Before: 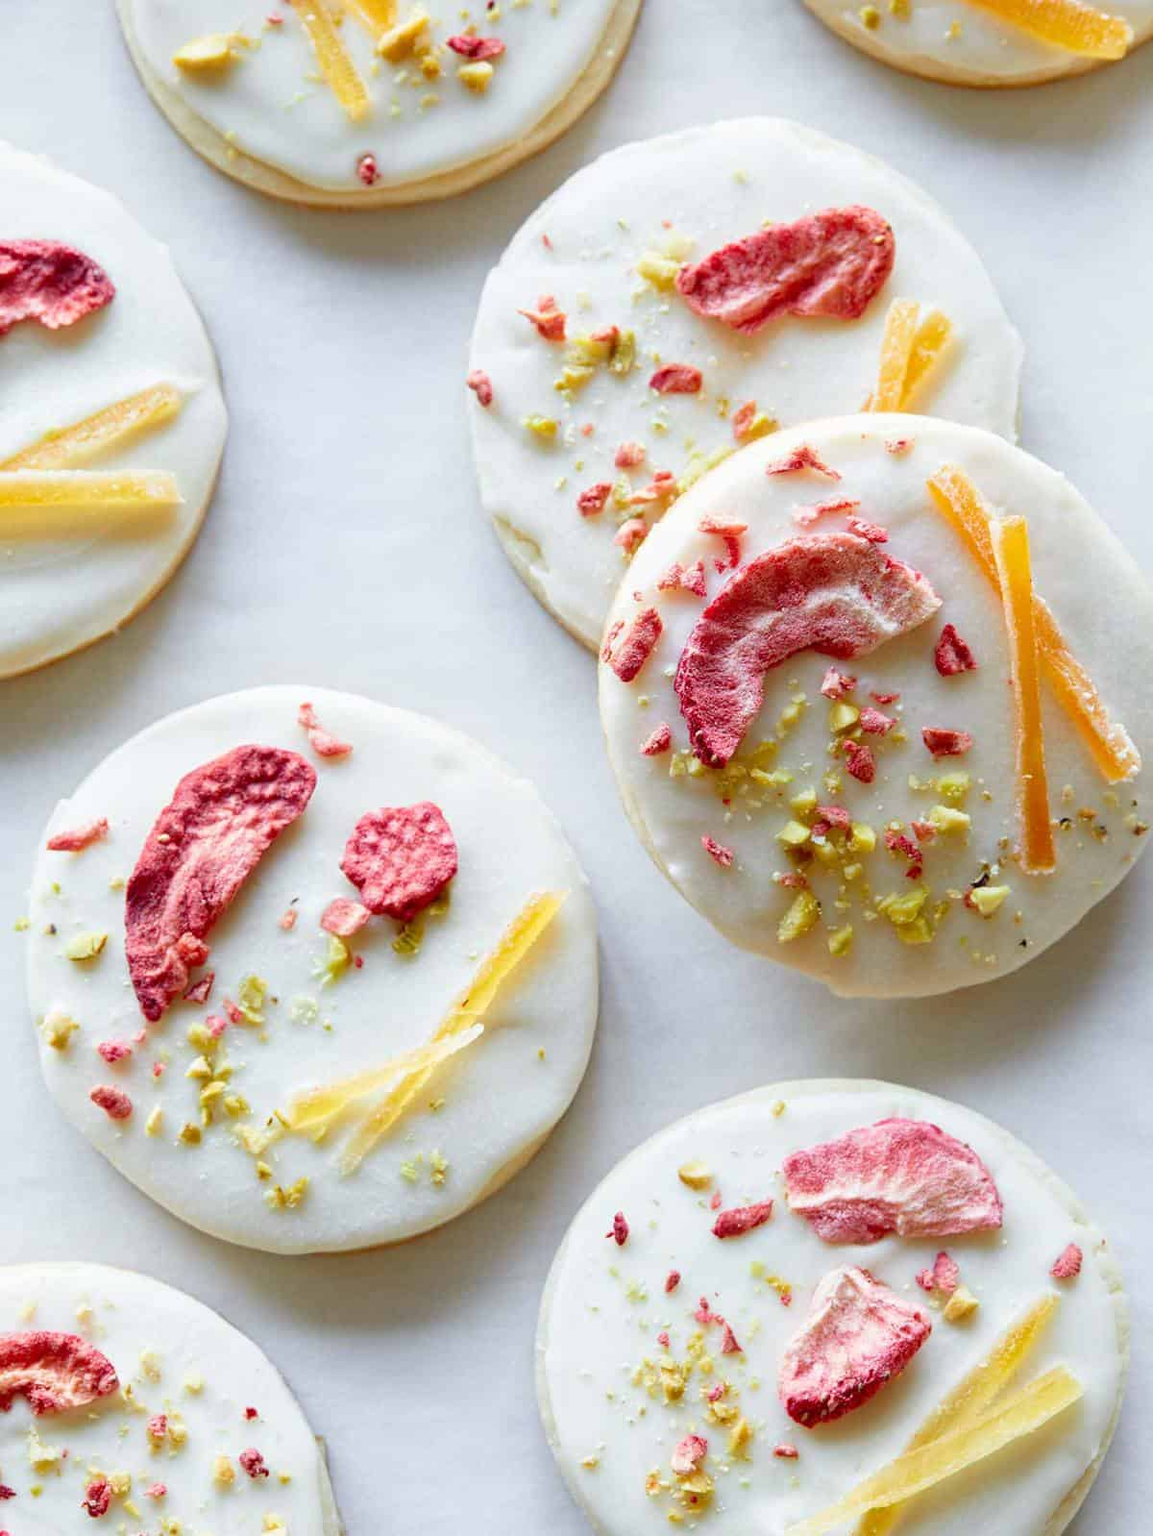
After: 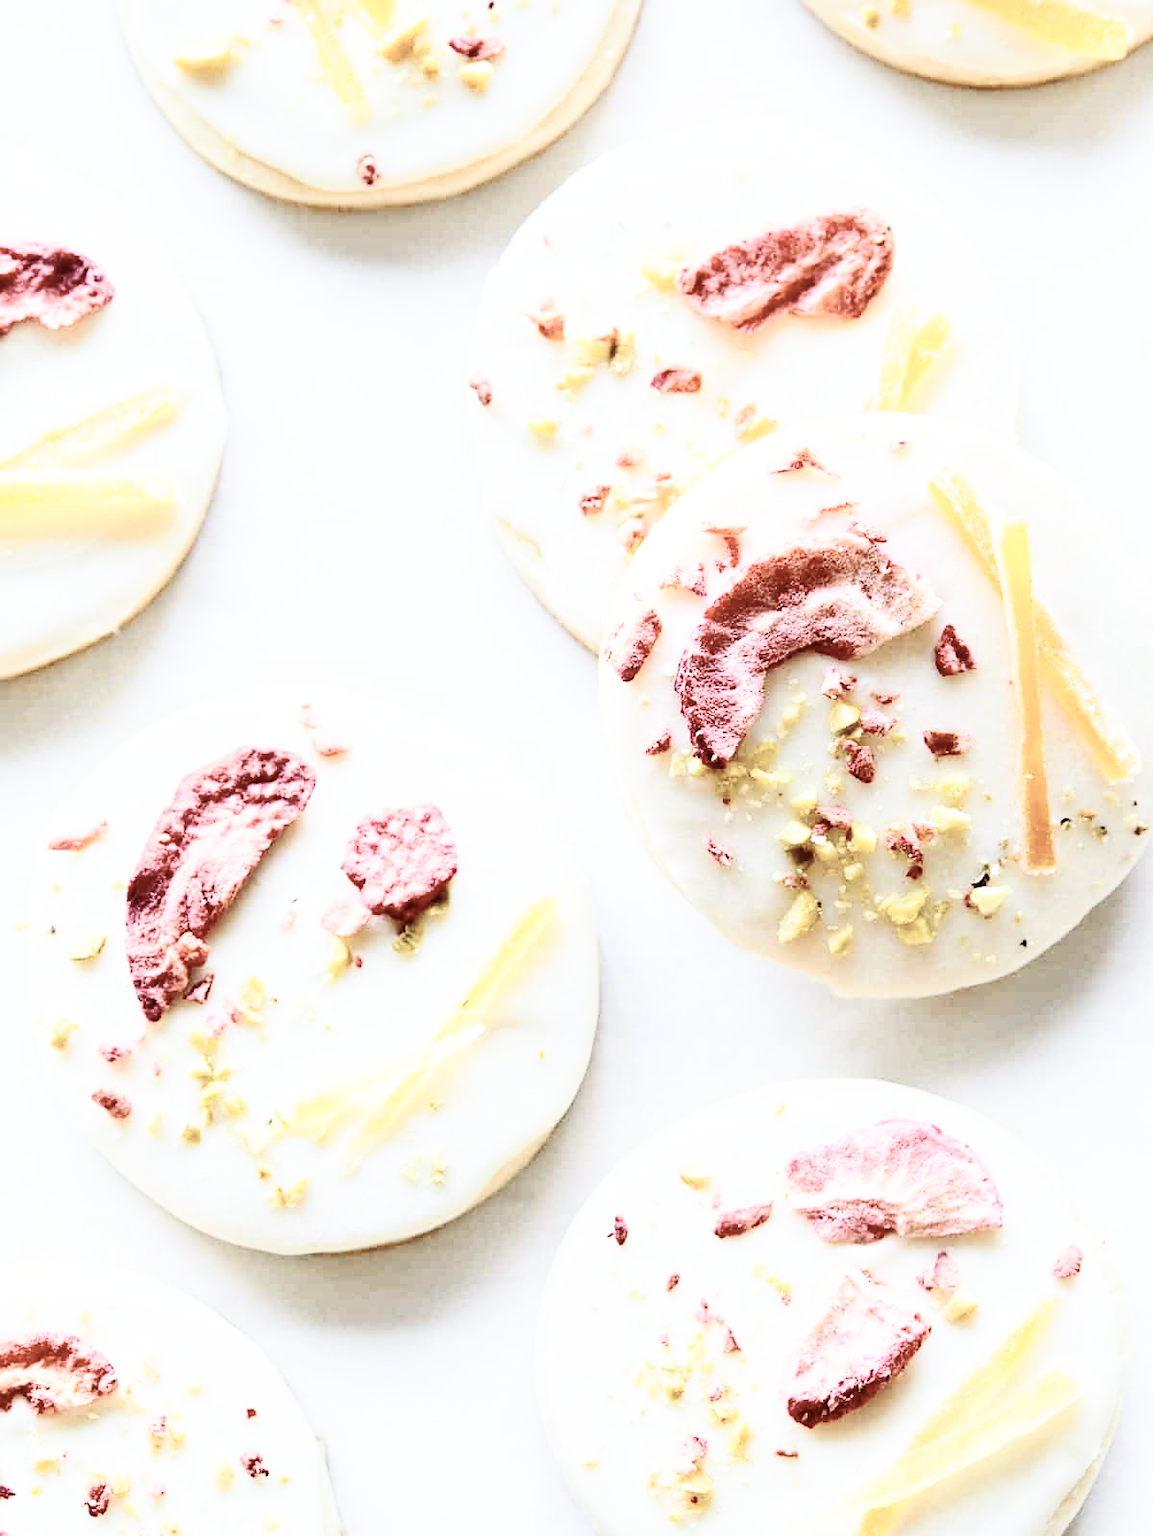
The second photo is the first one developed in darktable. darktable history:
color zones: curves: ch1 [(0, 0.292) (0.001, 0.292) (0.2, 0.264) (0.4, 0.248) (0.6, 0.248) (0.8, 0.264) (0.999, 0.292) (1, 0.292)]
base curve: curves: ch0 [(0, 0) (0.028, 0.03) (0.121, 0.232) (0.46, 0.748) (0.859, 0.968) (1, 1)], preserve colors none
contrast brightness saturation: contrast 0.391, brightness 0.103
